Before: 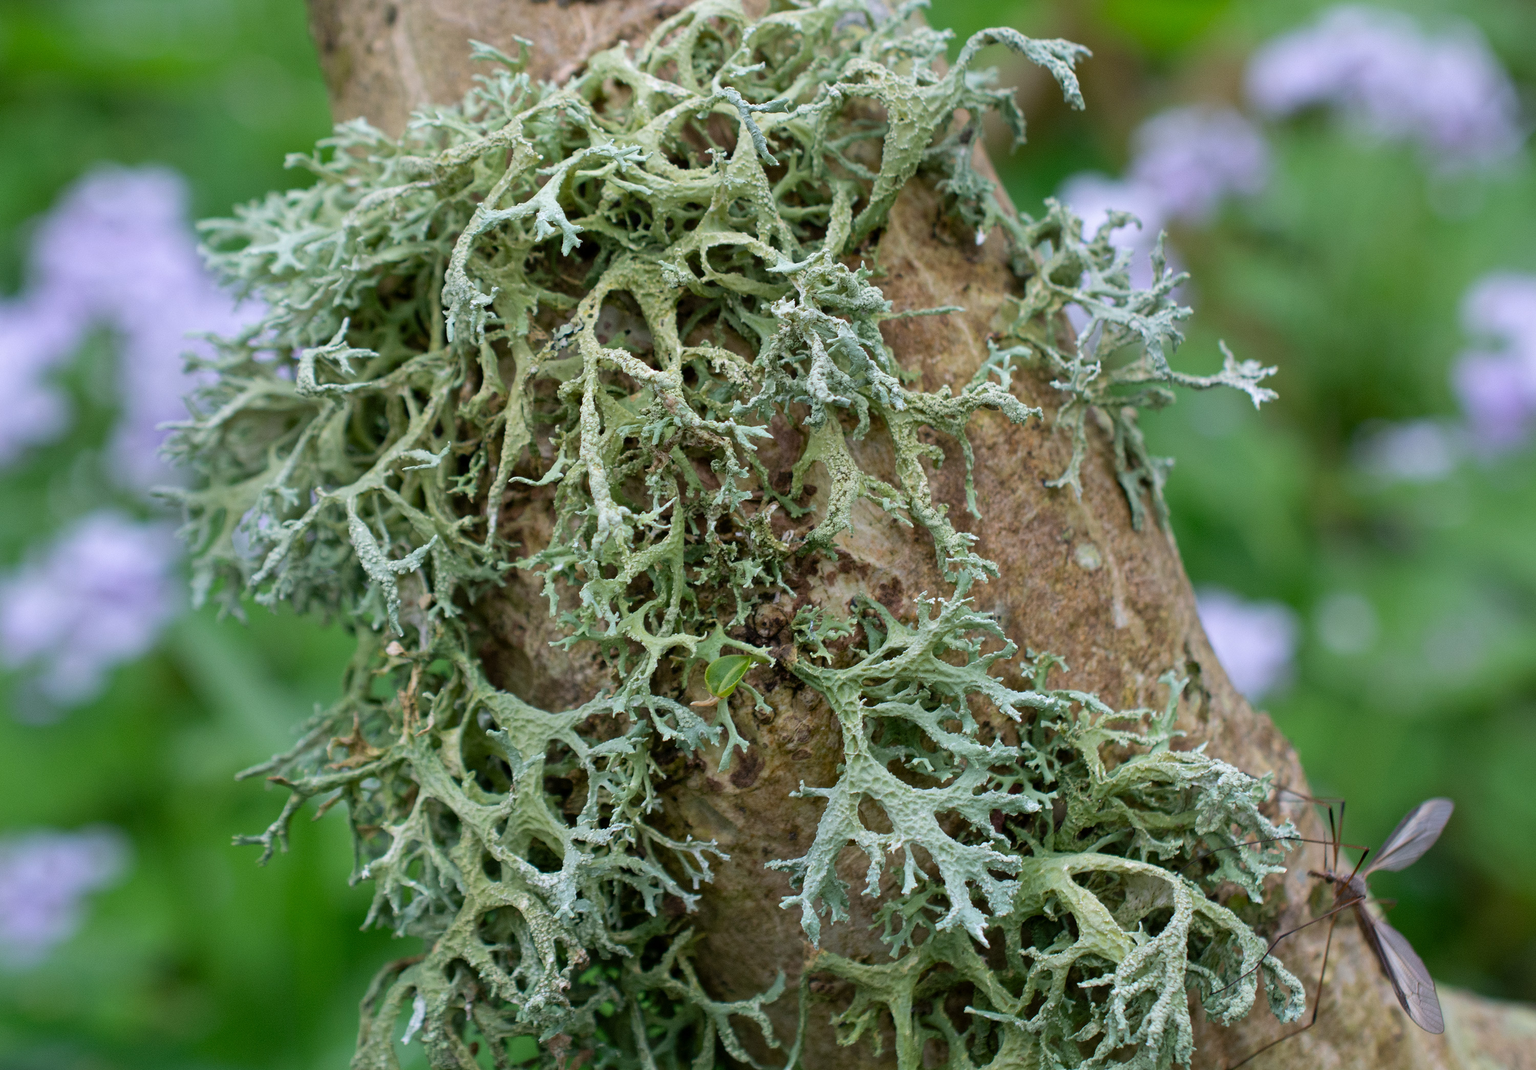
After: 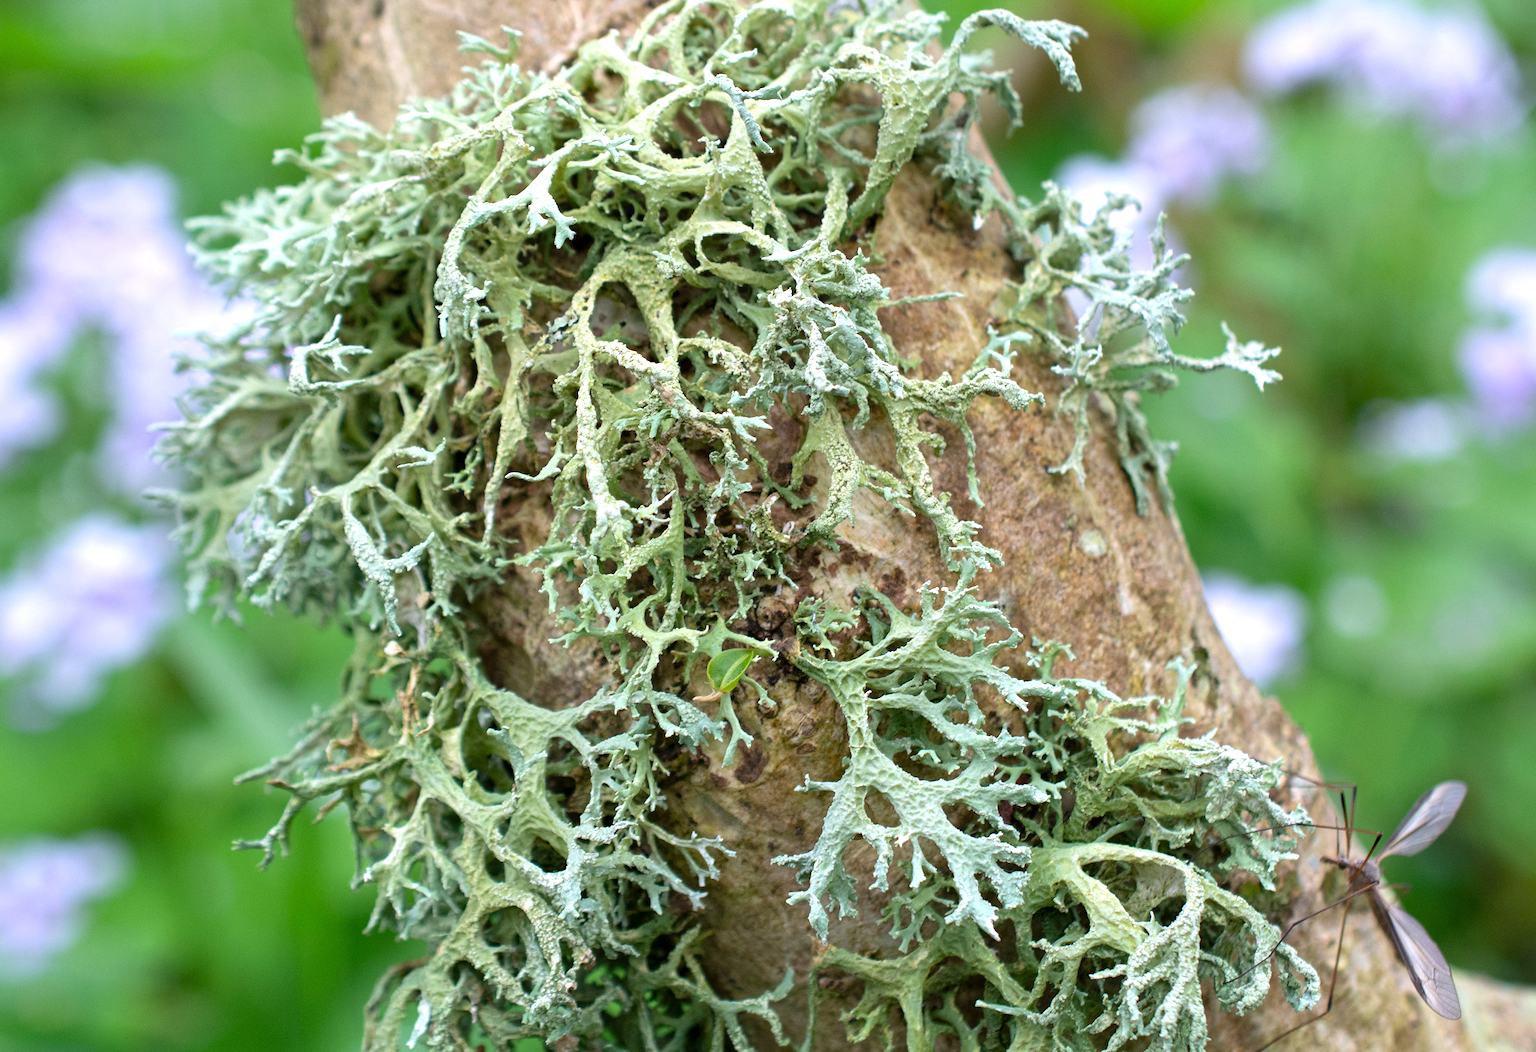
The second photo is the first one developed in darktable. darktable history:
exposure: exposure 0.781 EV, compensate highlight preservation false
rotate and perspective: rotation -1°, crop left 0.011, crop right 0.989, crop top 0.025, crop bottom 0.975
